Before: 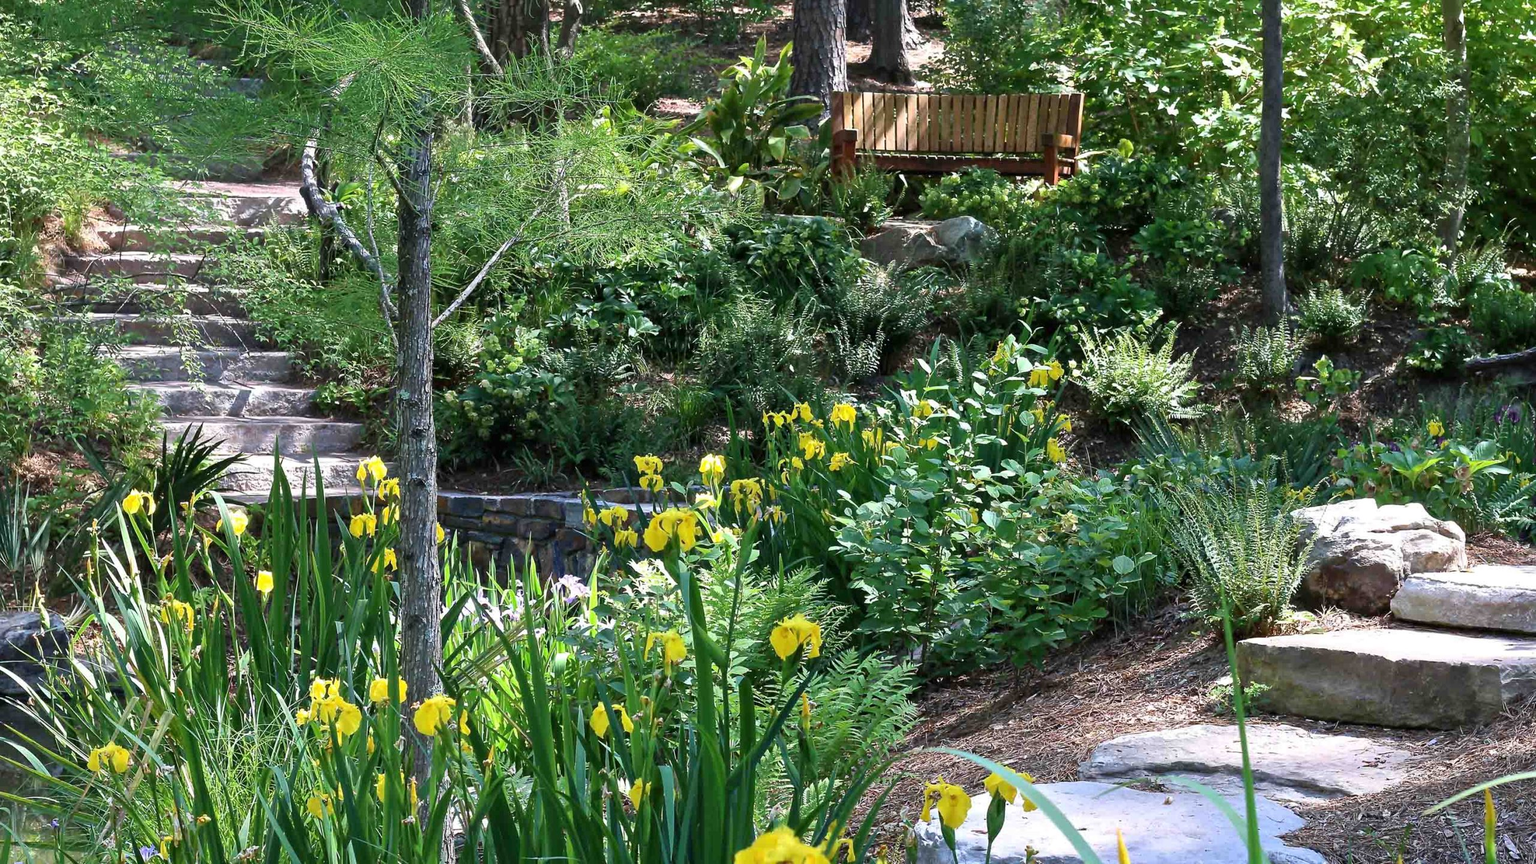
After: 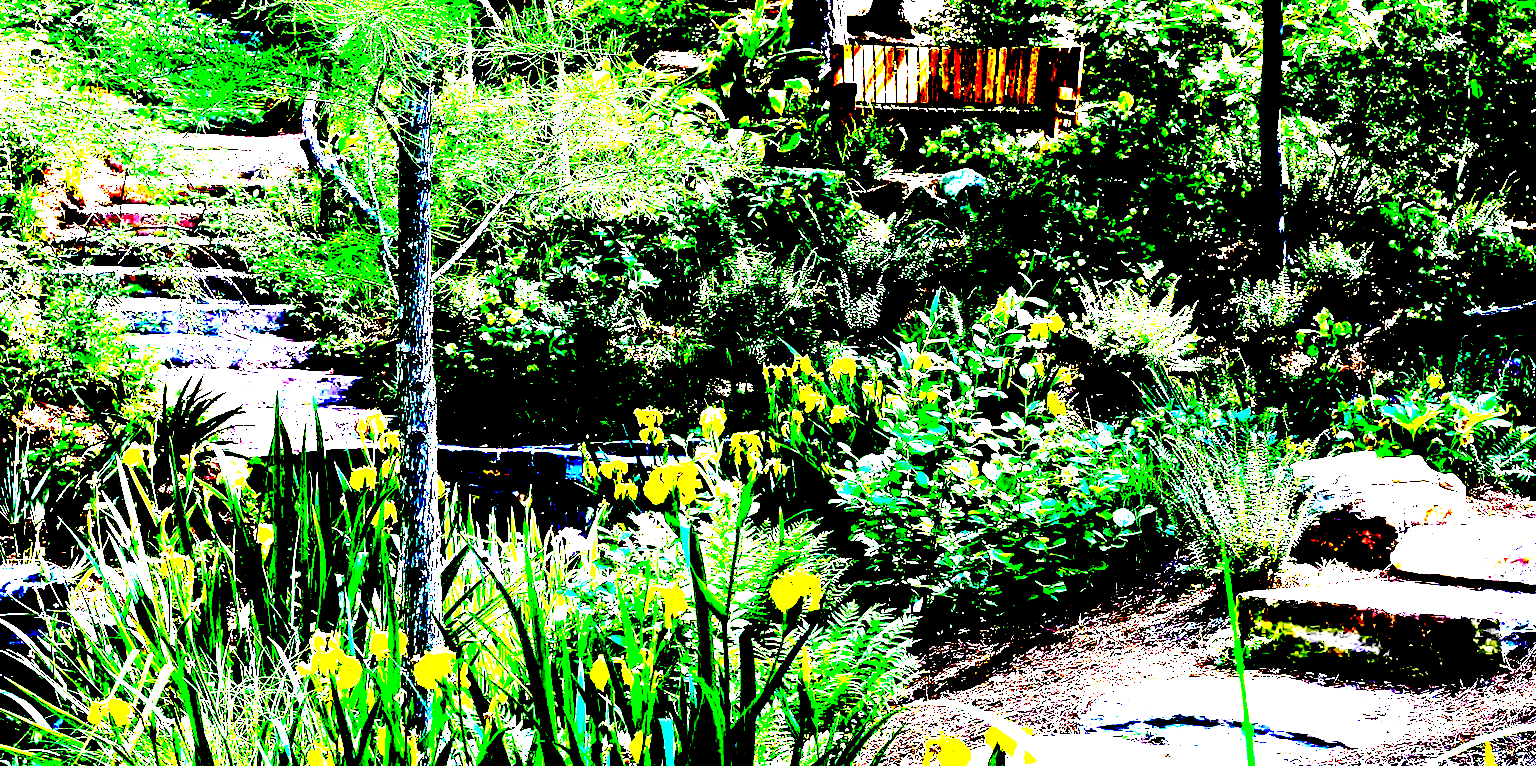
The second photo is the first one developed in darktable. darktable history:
crop and rotate: top 5.548%, bottom 5.756%
exposure: black level correction 0.098, exposure 2.995 EV, compensate highlight preservation false
